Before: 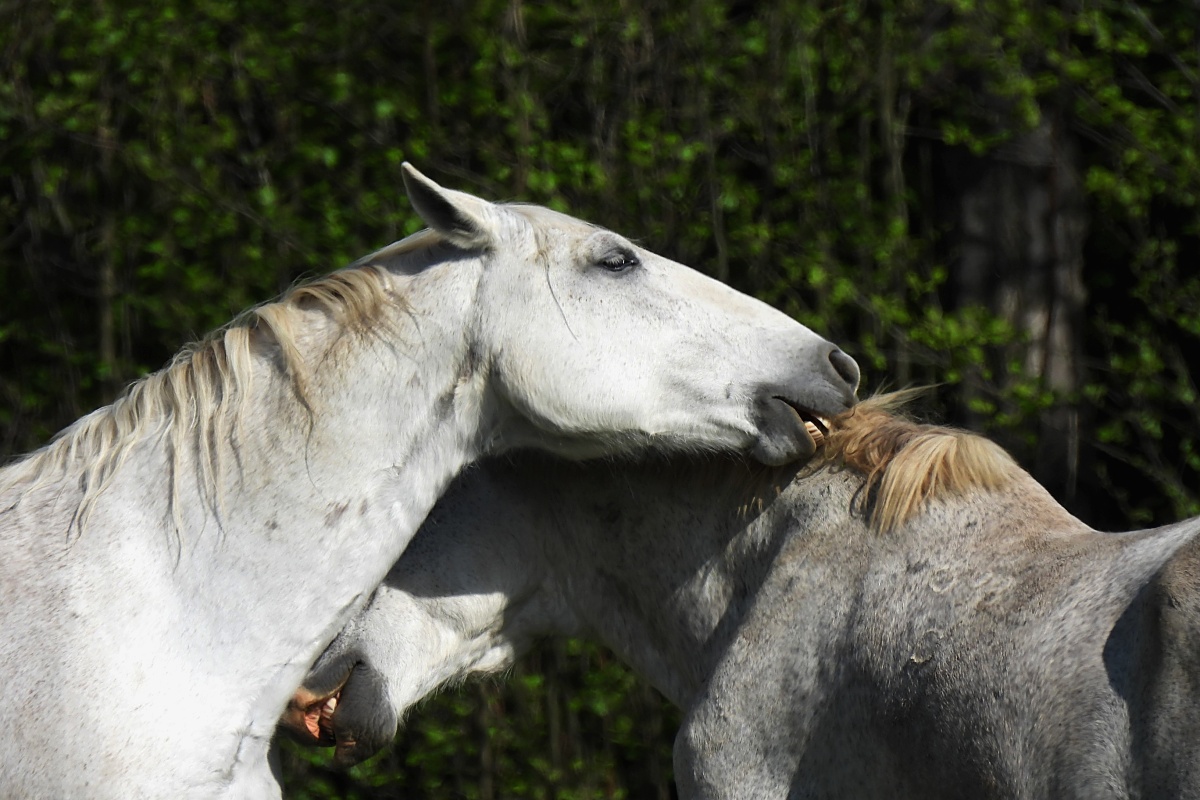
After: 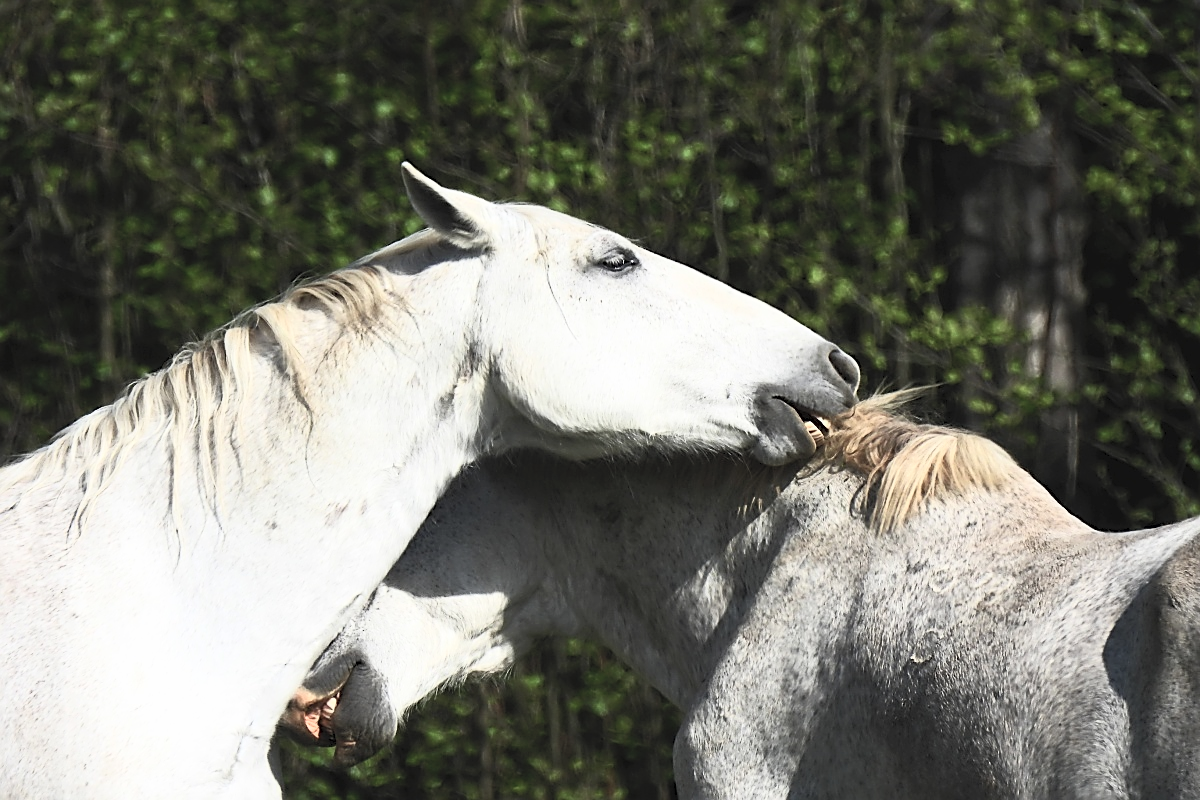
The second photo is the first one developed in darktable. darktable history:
sharpen: on, module defaults
color correction: highlights b* -0.046
contrast brightness saturation: contrast 0.416, brightness 0.548, saturation -0.189
